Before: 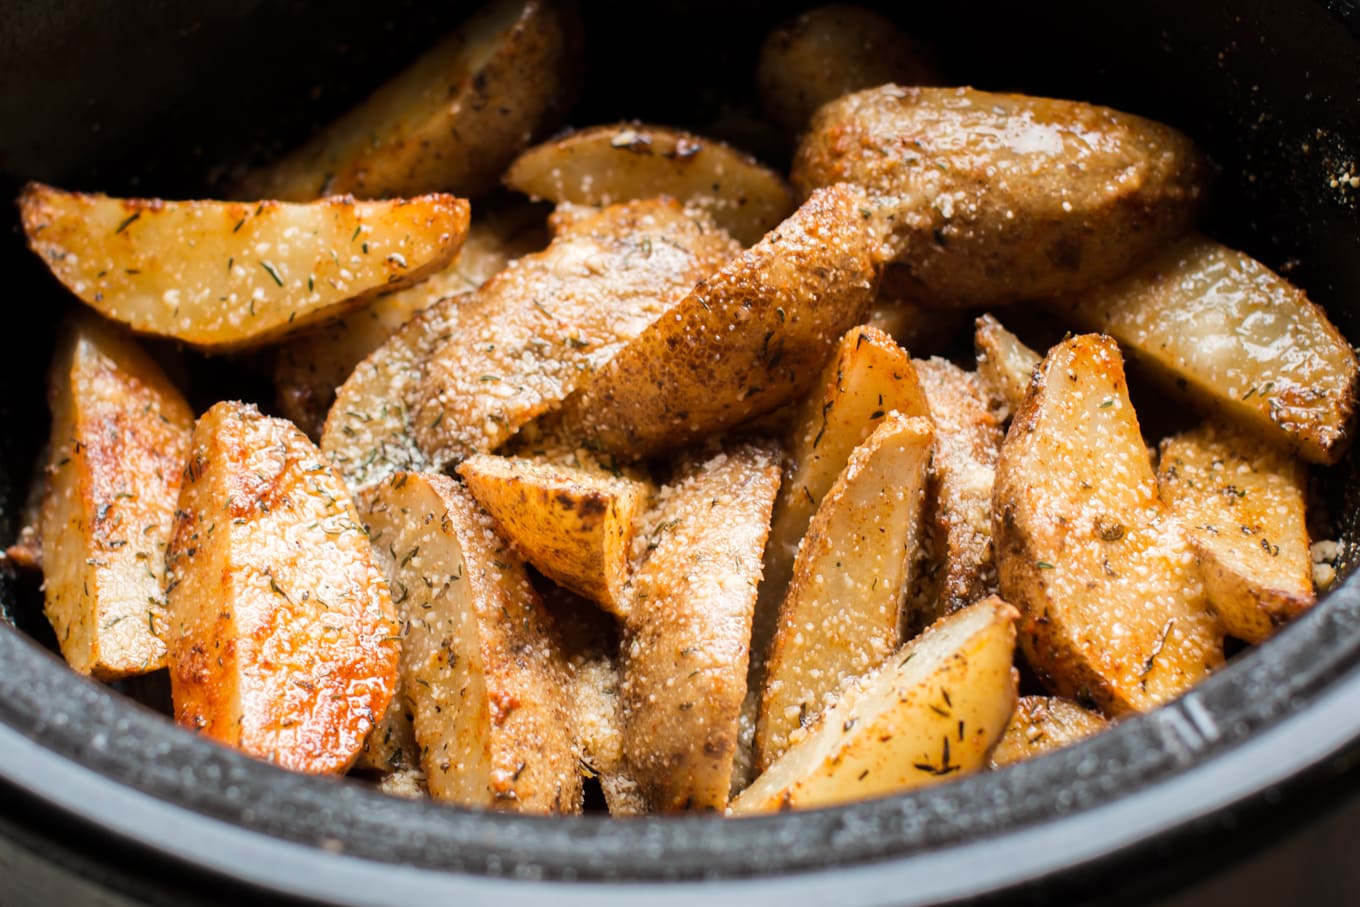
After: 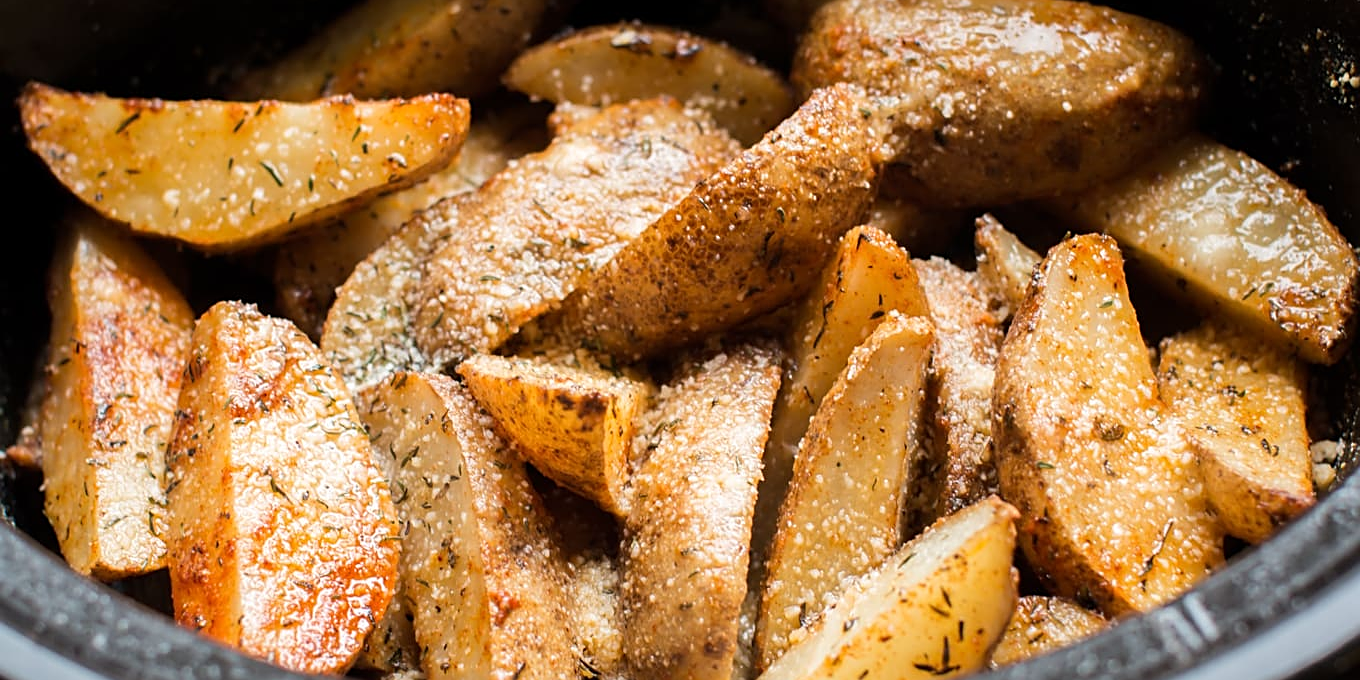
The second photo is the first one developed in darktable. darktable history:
crop: top 11.052%, bottom 13.909%
sharpen: on, module defaults
